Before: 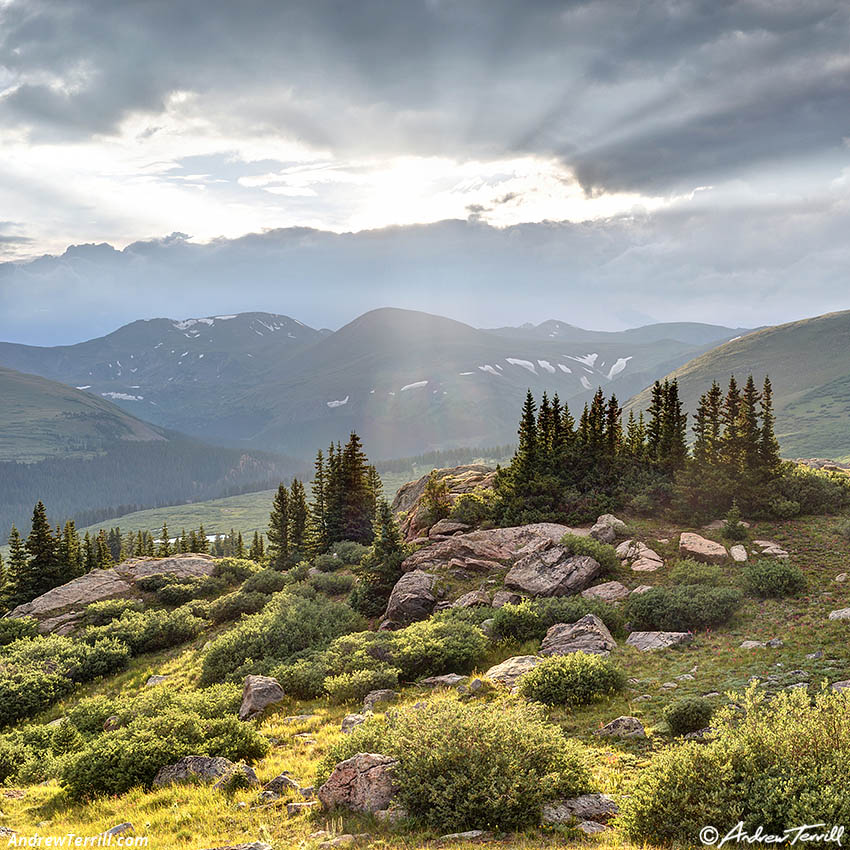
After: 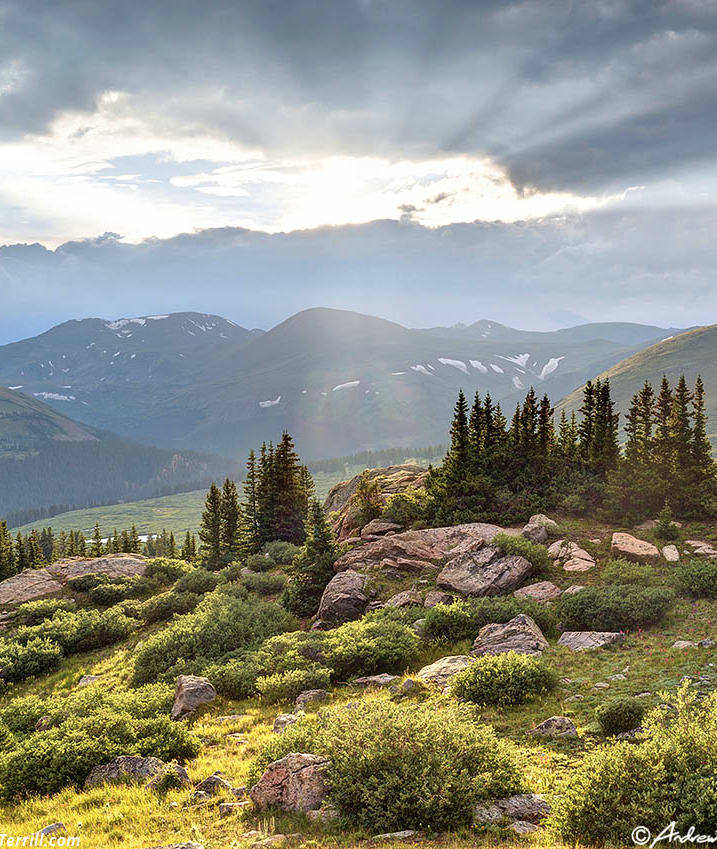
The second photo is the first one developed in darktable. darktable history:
velvia: on, module defaults
crop: left 8.068%, right 7.481%
tone equalizer: on, module defaults
